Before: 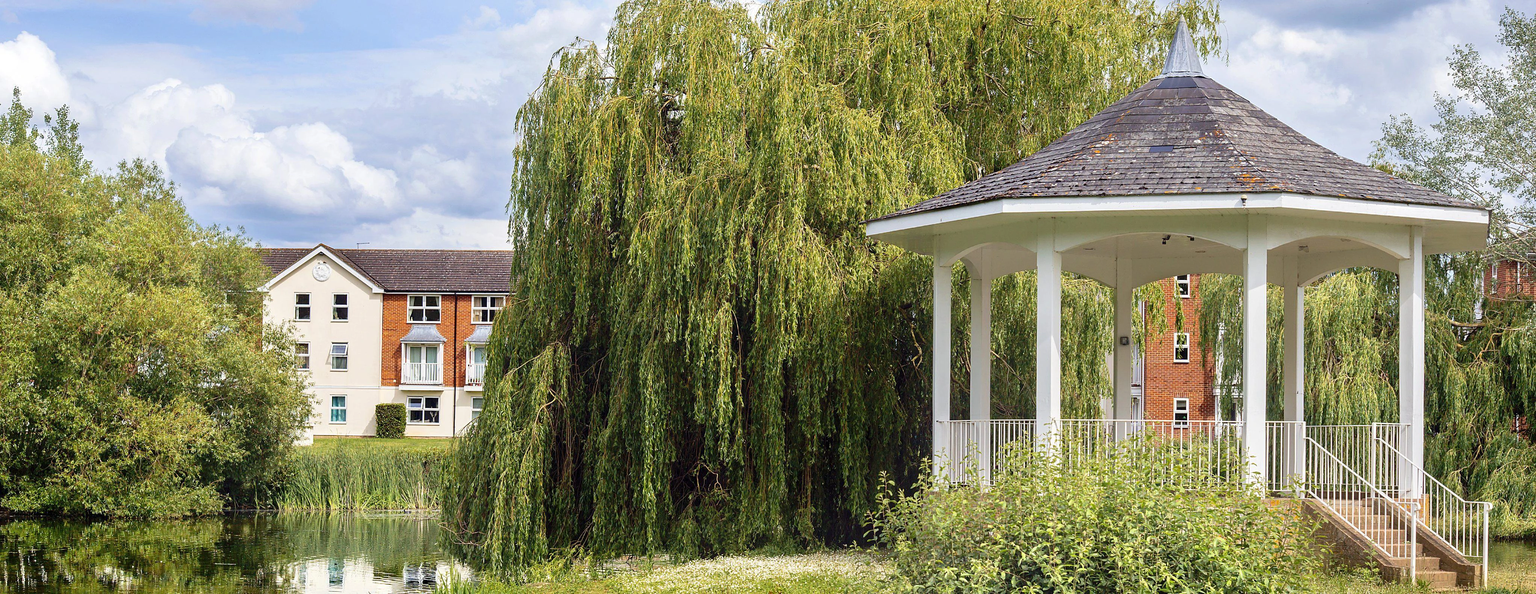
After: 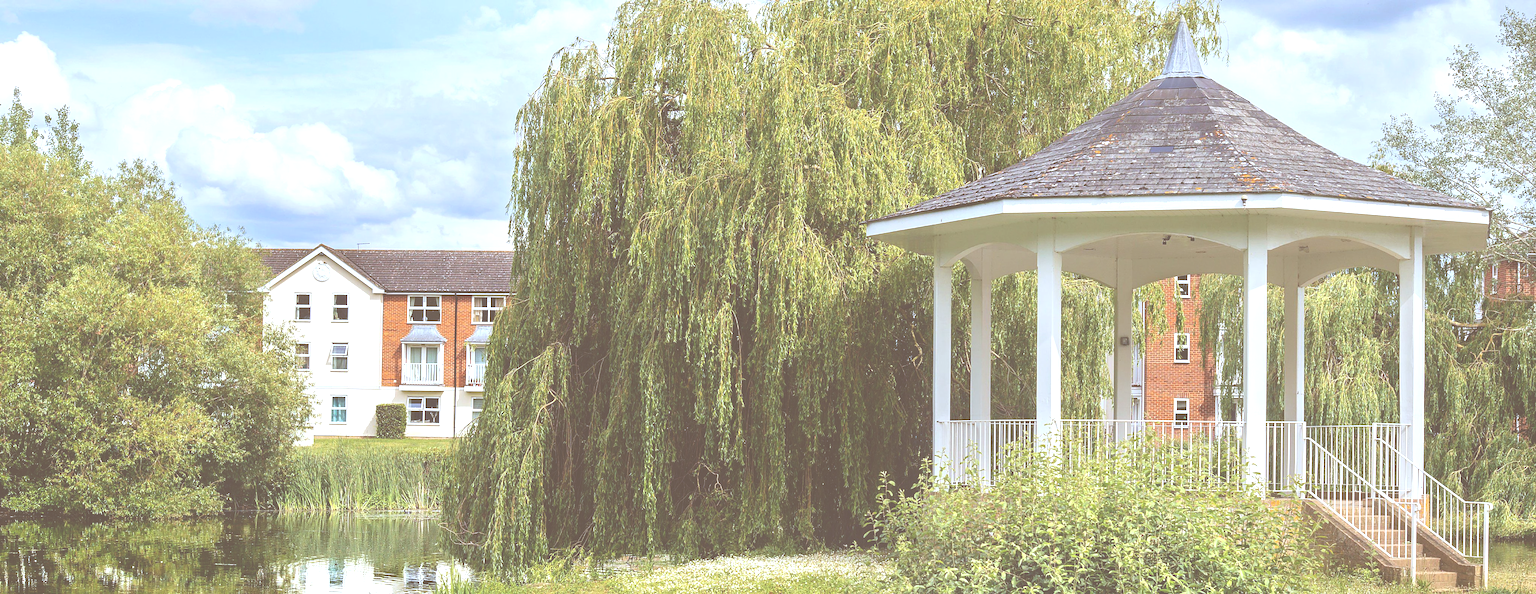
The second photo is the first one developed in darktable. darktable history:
color correction: highlights a* -2.73, highlights b* -2.09, shadows a* 2.41, shadows b* 2.73
exposure: black level correction -0.071, exposure 0.5 EV, compensate highlight preservation false
color balance: lift [1, 1.011, 0.999, 0.989], gamma [1.109, 1.045, 1.039, 0.955], gain [0.917, 0.936, 0.952, 1.064], contrast 2.32%, contrast fulcrum 19%, output saturation 101%
